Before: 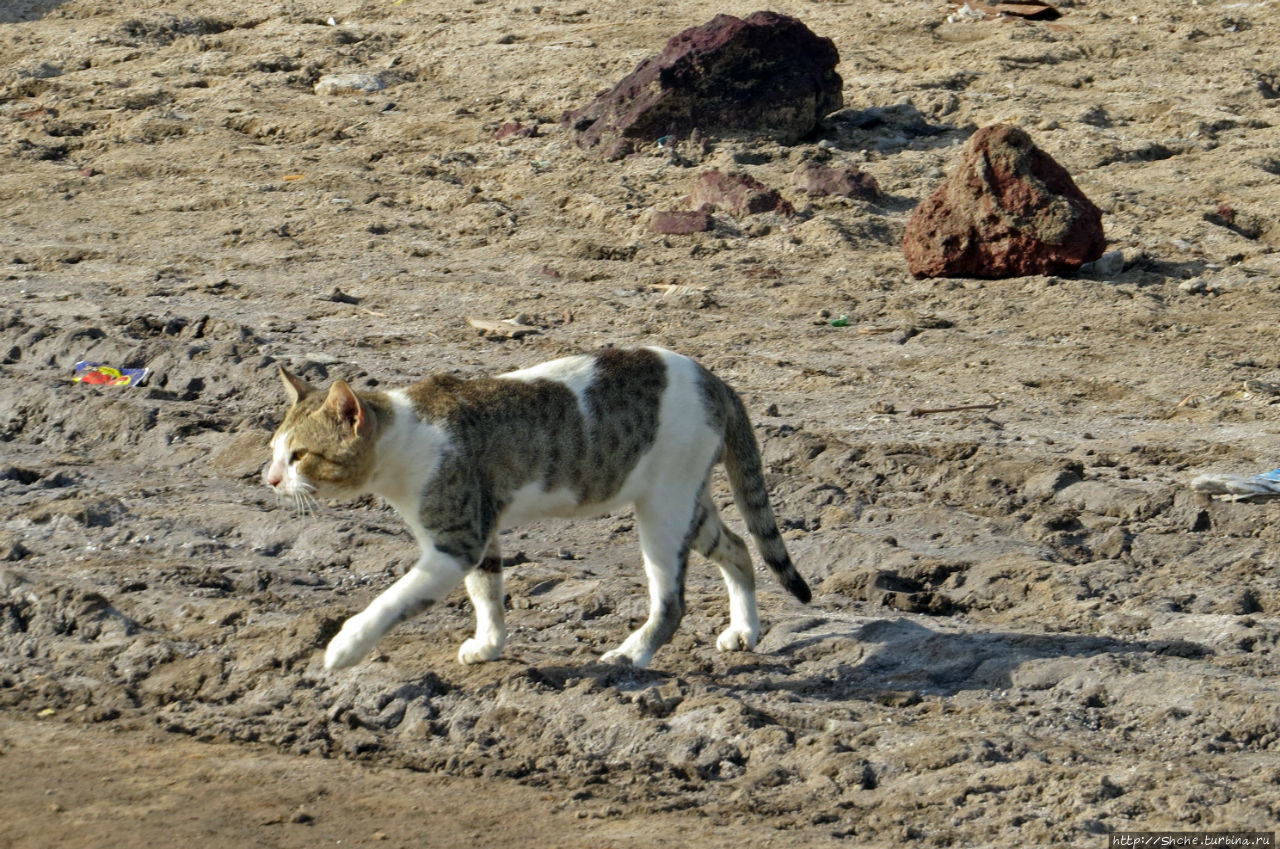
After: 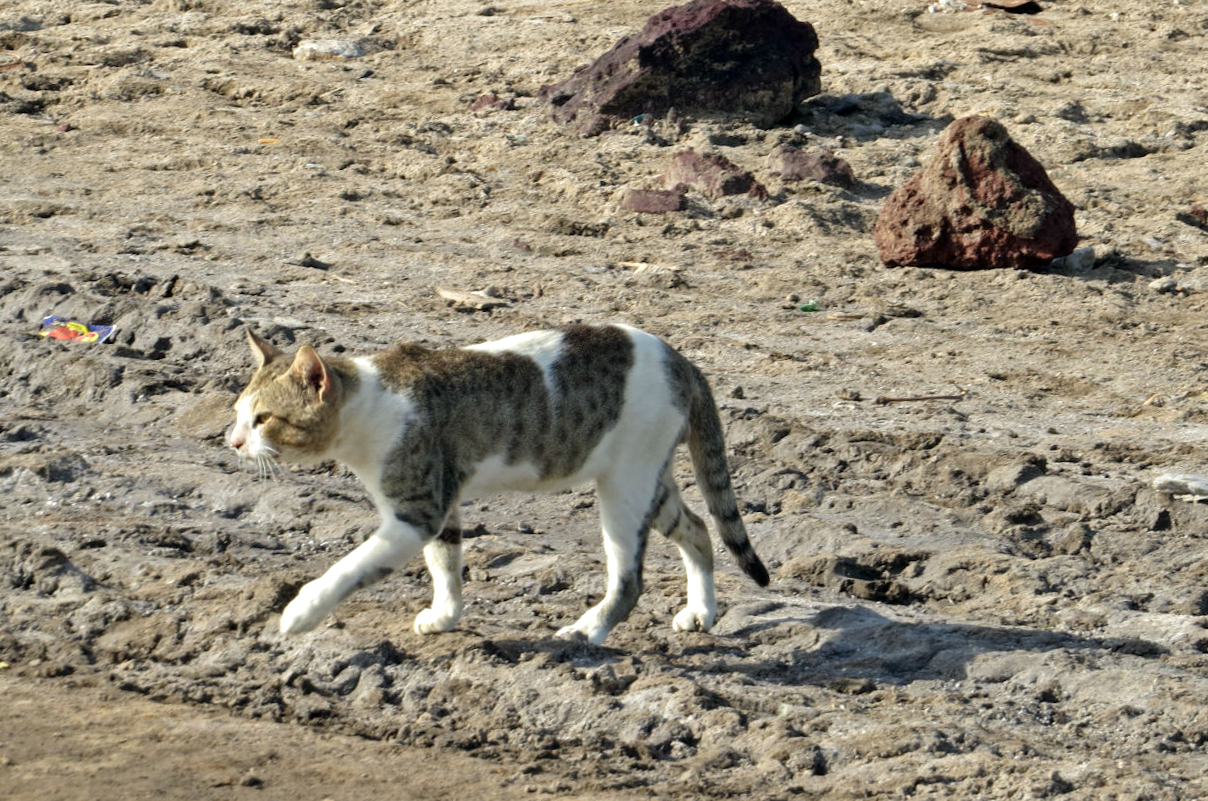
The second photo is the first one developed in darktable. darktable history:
shadows and highlights: radius 45.08, white point adjustment 6.7, compress 80.02%, soften with gaussian
crop and rotate: angle -2.29°
color zones: curves: ch0 [(0, 0.558) (0.143, 0.559) (0.286, 0.529) (0.429, 0.505) (0.571, 0.5) (0.714, 0.5) (0.857, 0.5) (1, 0.558)]; ch1 [(0, 0.469) (0.01, 0.469) (0.12, 0.446) (0.248, 0.469) (0.5, 0.5) (0.748, 0.5) (0.99, 0.469) (1, 0.469)]
